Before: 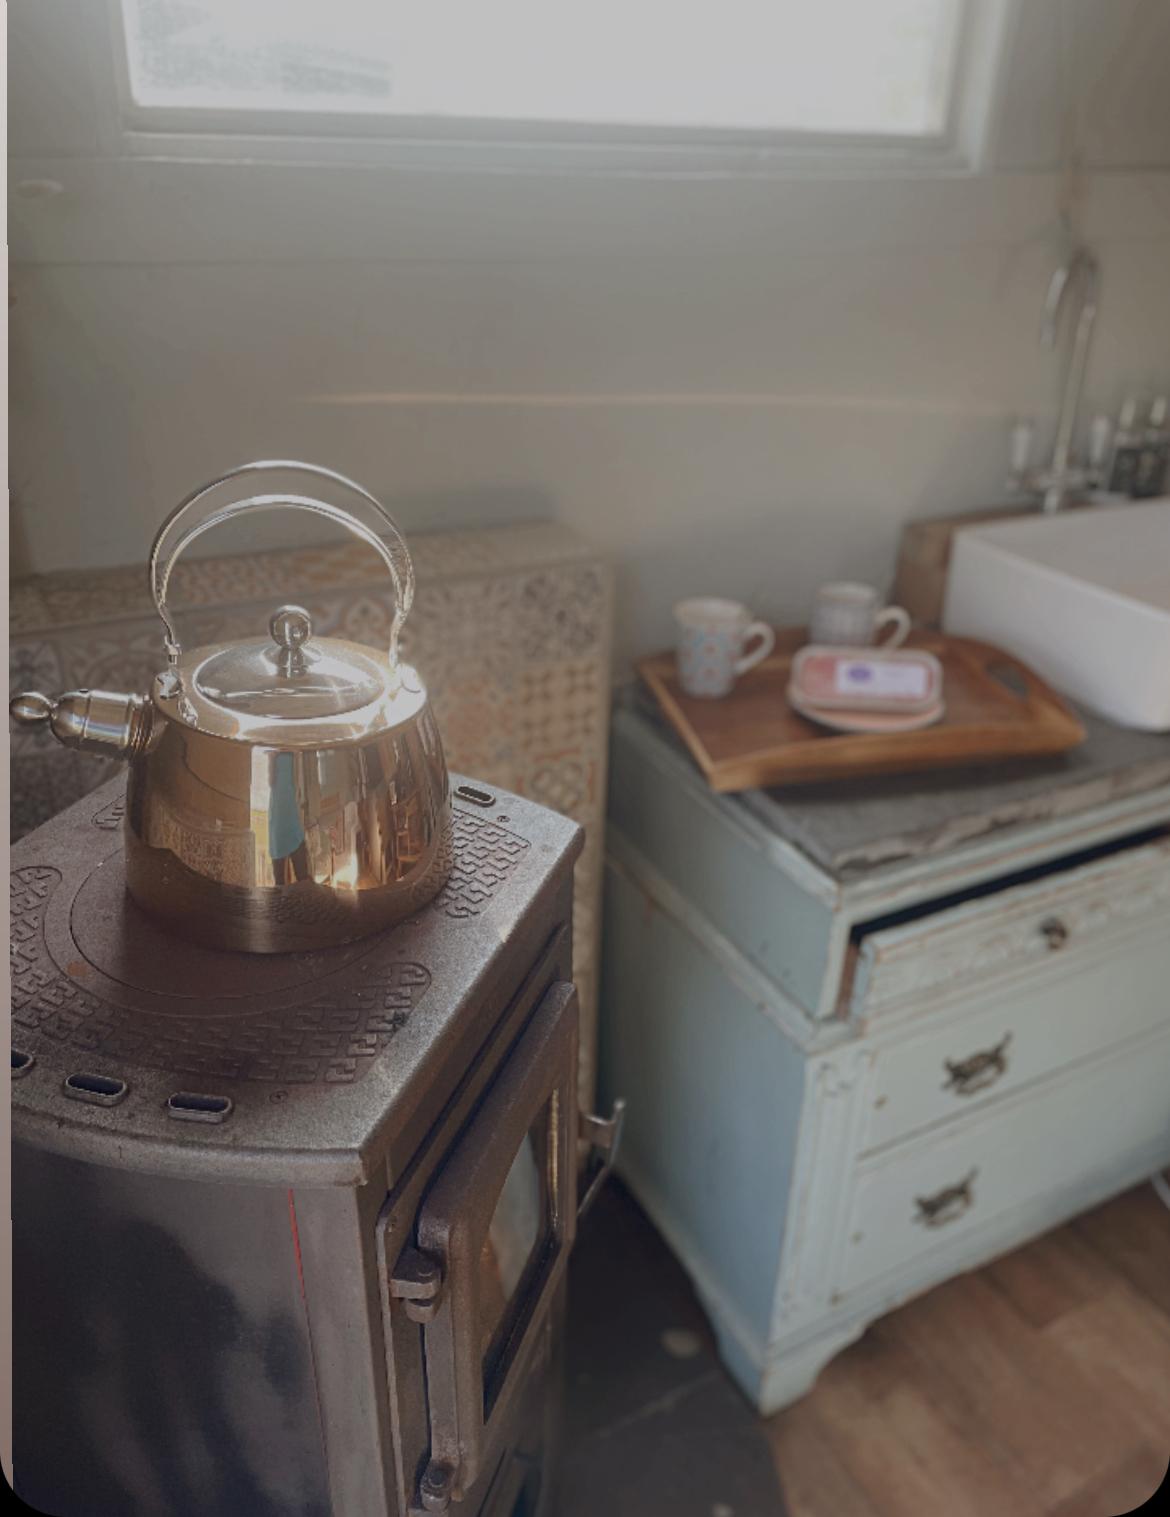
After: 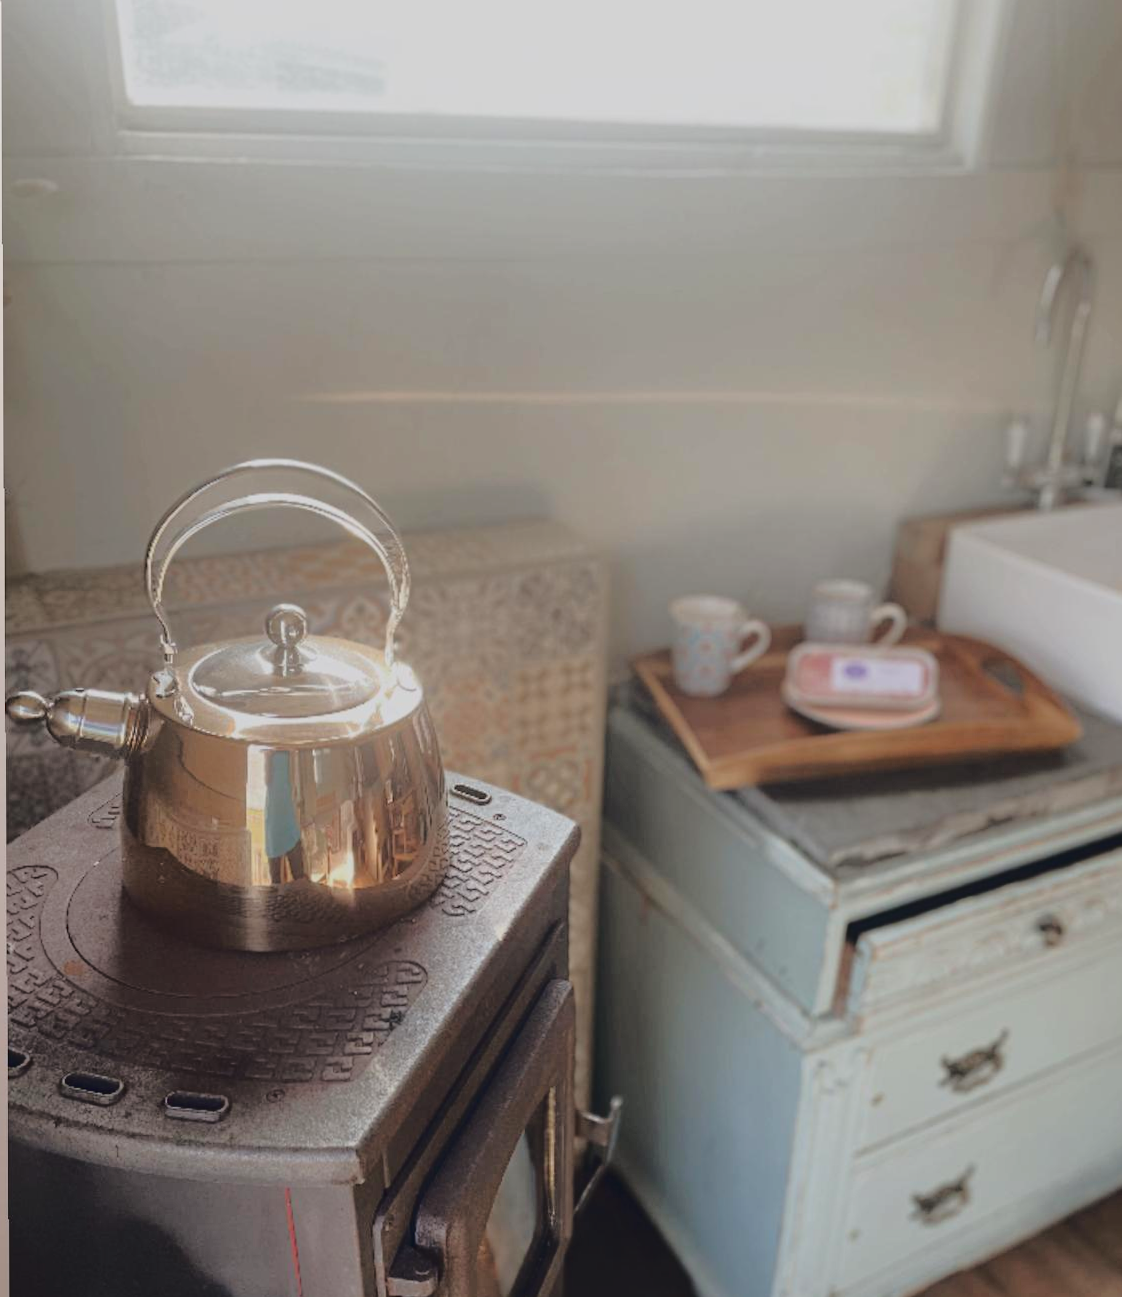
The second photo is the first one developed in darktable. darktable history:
crop and rotate: angle 0.129°, left 0.234%, right 3.536%, bottom 14.23%
tone curve: curves: ch0 [(0, 0.029) (0.168, 0.142) (0.359, 0.44) (0.469, 0.544) (0.634, 0.722) (0.858, 0.903) (1, 0.968)]; ch1 [(0, 0) (0.437, 0.453) (0.472, 0.47) (0.502, 0.502) (0.54, 0.534) (0.57, 0.592) (0.618, 0.66) (0.699, 0.749) (0.859, 0.919) (1, 1)]; ch2 [(0, 0) (0.33, 0.301) (0.421, 0.443) (0.476, 0.498) (0.505, 0.503) (0.547, 0.557) (0.586, 0.634) (0.608, 0.676) (1, 1)], color space Lab, linked channels, preserve colors none
